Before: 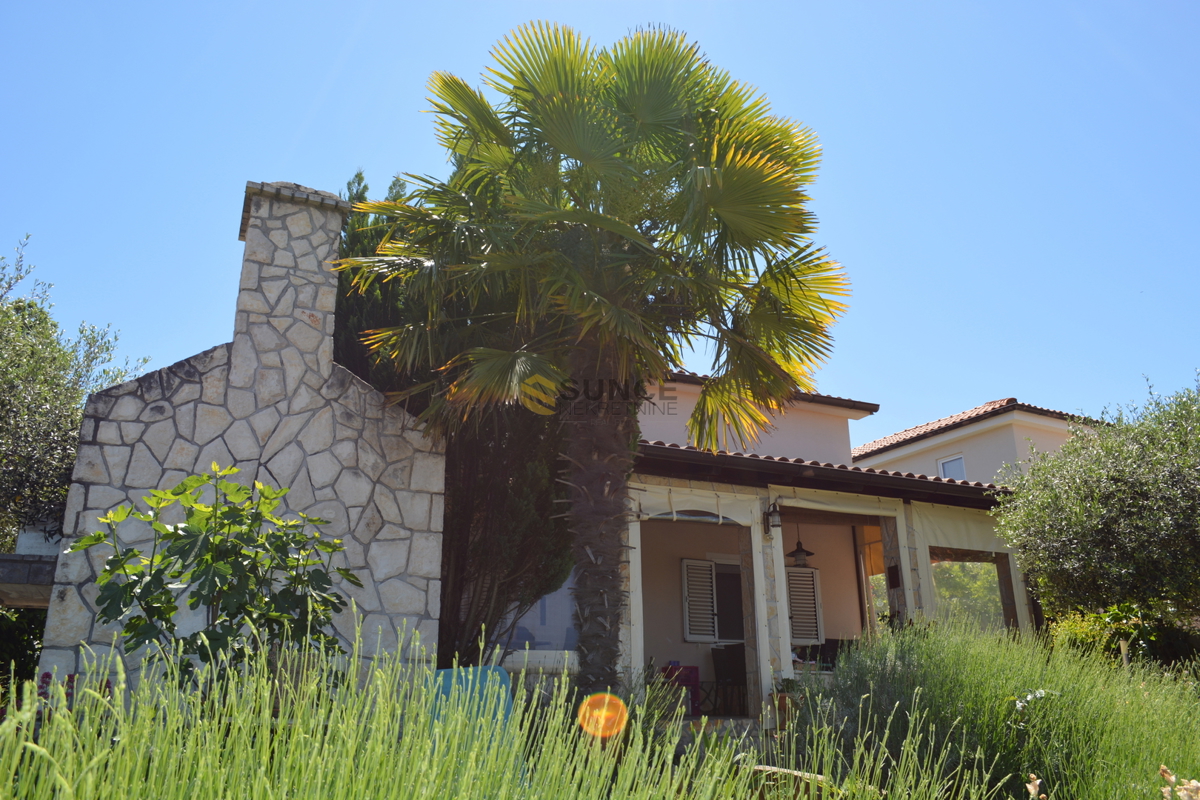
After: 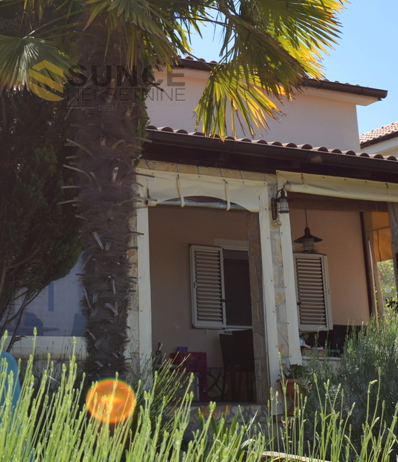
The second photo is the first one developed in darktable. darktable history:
local contrast: mode bilateral grid, contrast 19, coarseness 50, detail 119%, midtone range 0.2
crop: left 41.076%, top 39.341%, right 25.735%, bottom 2.865%
